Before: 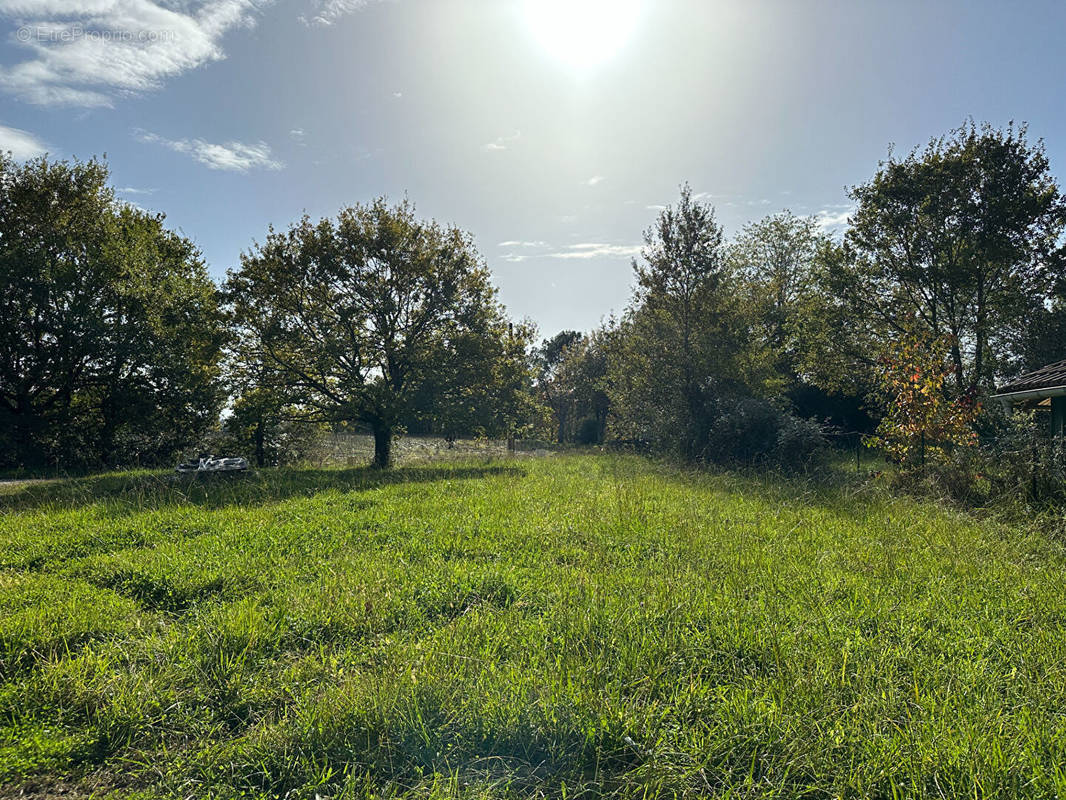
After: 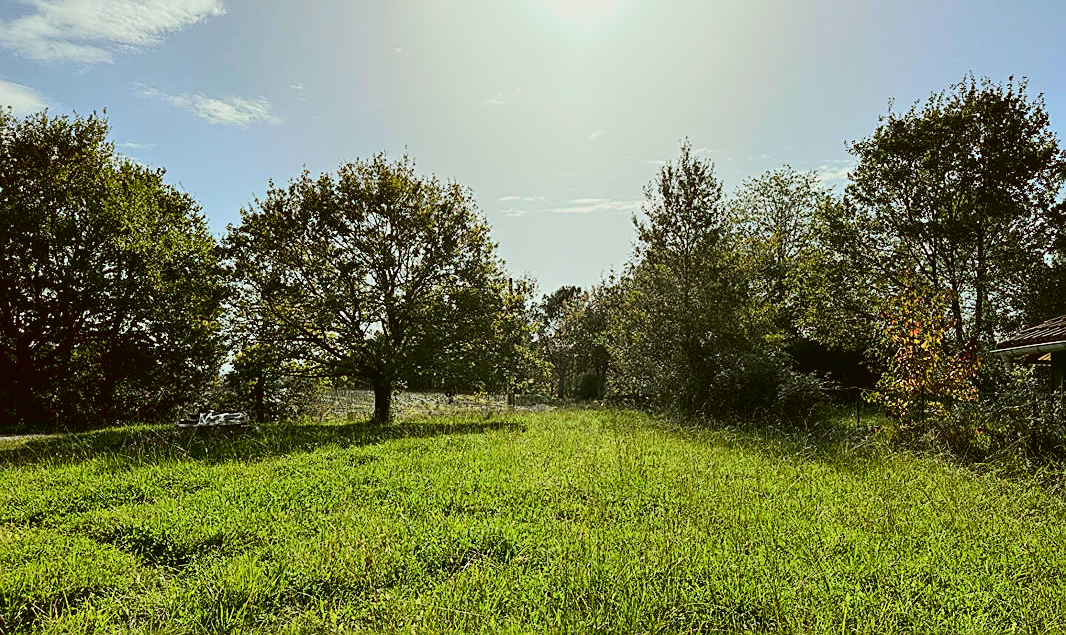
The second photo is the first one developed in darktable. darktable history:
crop and rotate: top 5.648%, bottom 14.872%
color correction: highlights a* -0.388, highlights b* 0.167, shadows a* 4.86, shadows b* 20.3
tone curve: curves: ch0 [(0, 0.017) (0.091, 0.04) (0.296, 0.276) (0.439, 0.482) (0.64, 0.729) (0.785, 0.817) (0.995, 0.917)]; ch1 [(0, 0) (0.384, 0.365) (0.463, 0.447) (0.486, 0.474) (0.503, 0.497) (0.526, 0.52) (0.555, 0.564) (0.578, 0.589) (0.638, 0.66) (0.766, 0.773) (1, 1)]; ch2 [(0, 0) (0.374, 0.344) (0.446, 0.443) (0.501, 0.509) (0.528, 0.522) (0.569, 0.593) (0.61, 0.646) (0.666, 0.688) (1, 1)], color space Lab, independent channels, preserve colors none
sharpen: on, module defaults
